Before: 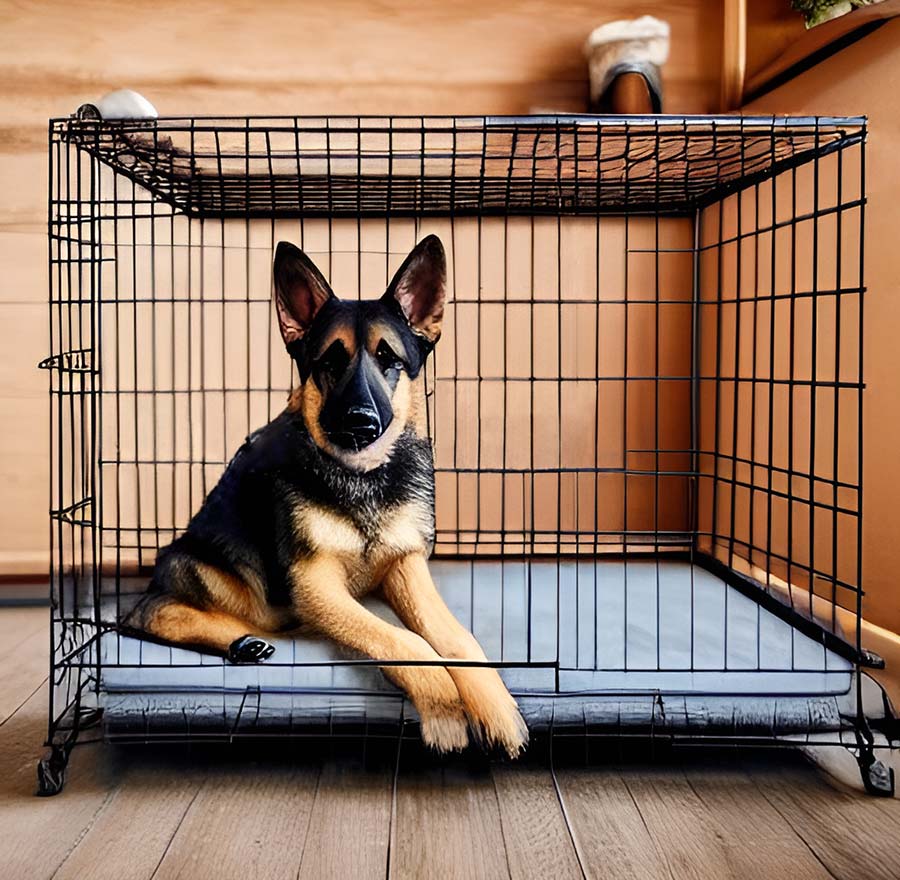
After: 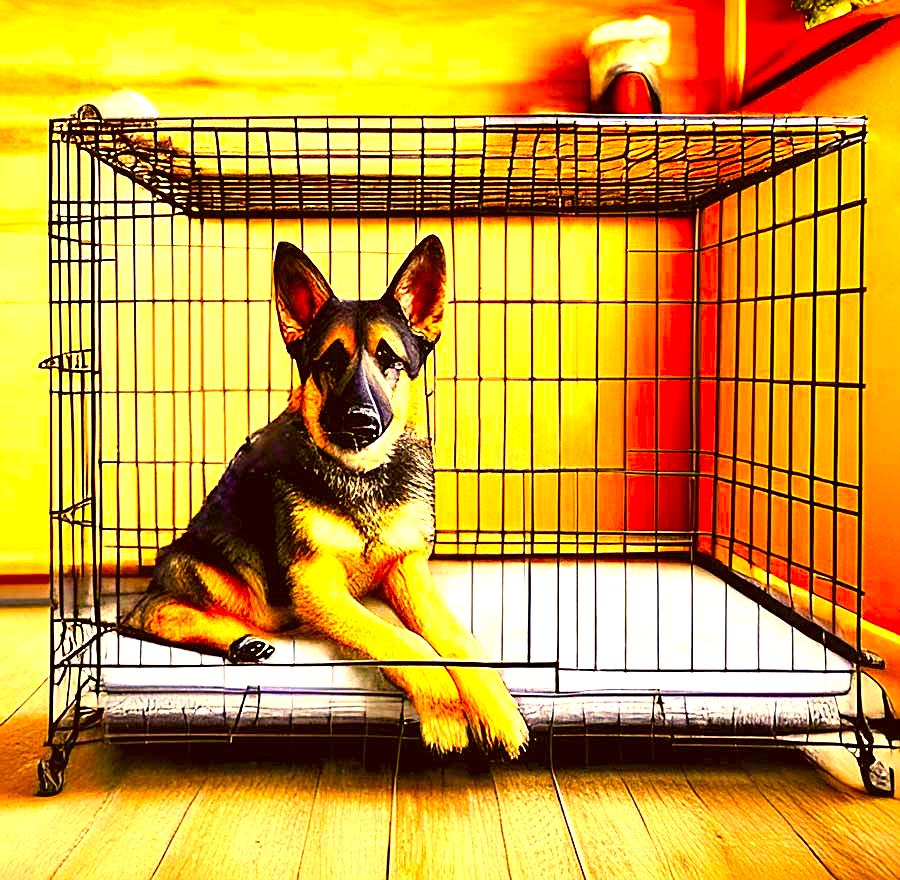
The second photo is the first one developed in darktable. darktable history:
color correction: highlights a* 11.09, highlights b* 30.4, shadows a* 2.81, shadows b* 16.98, saturation 1.76
sharpen: on, module defaults
exposure: black level correction 0, exposure 1.693 EV, compensate exposure bias true, compensate highlight preservation false
